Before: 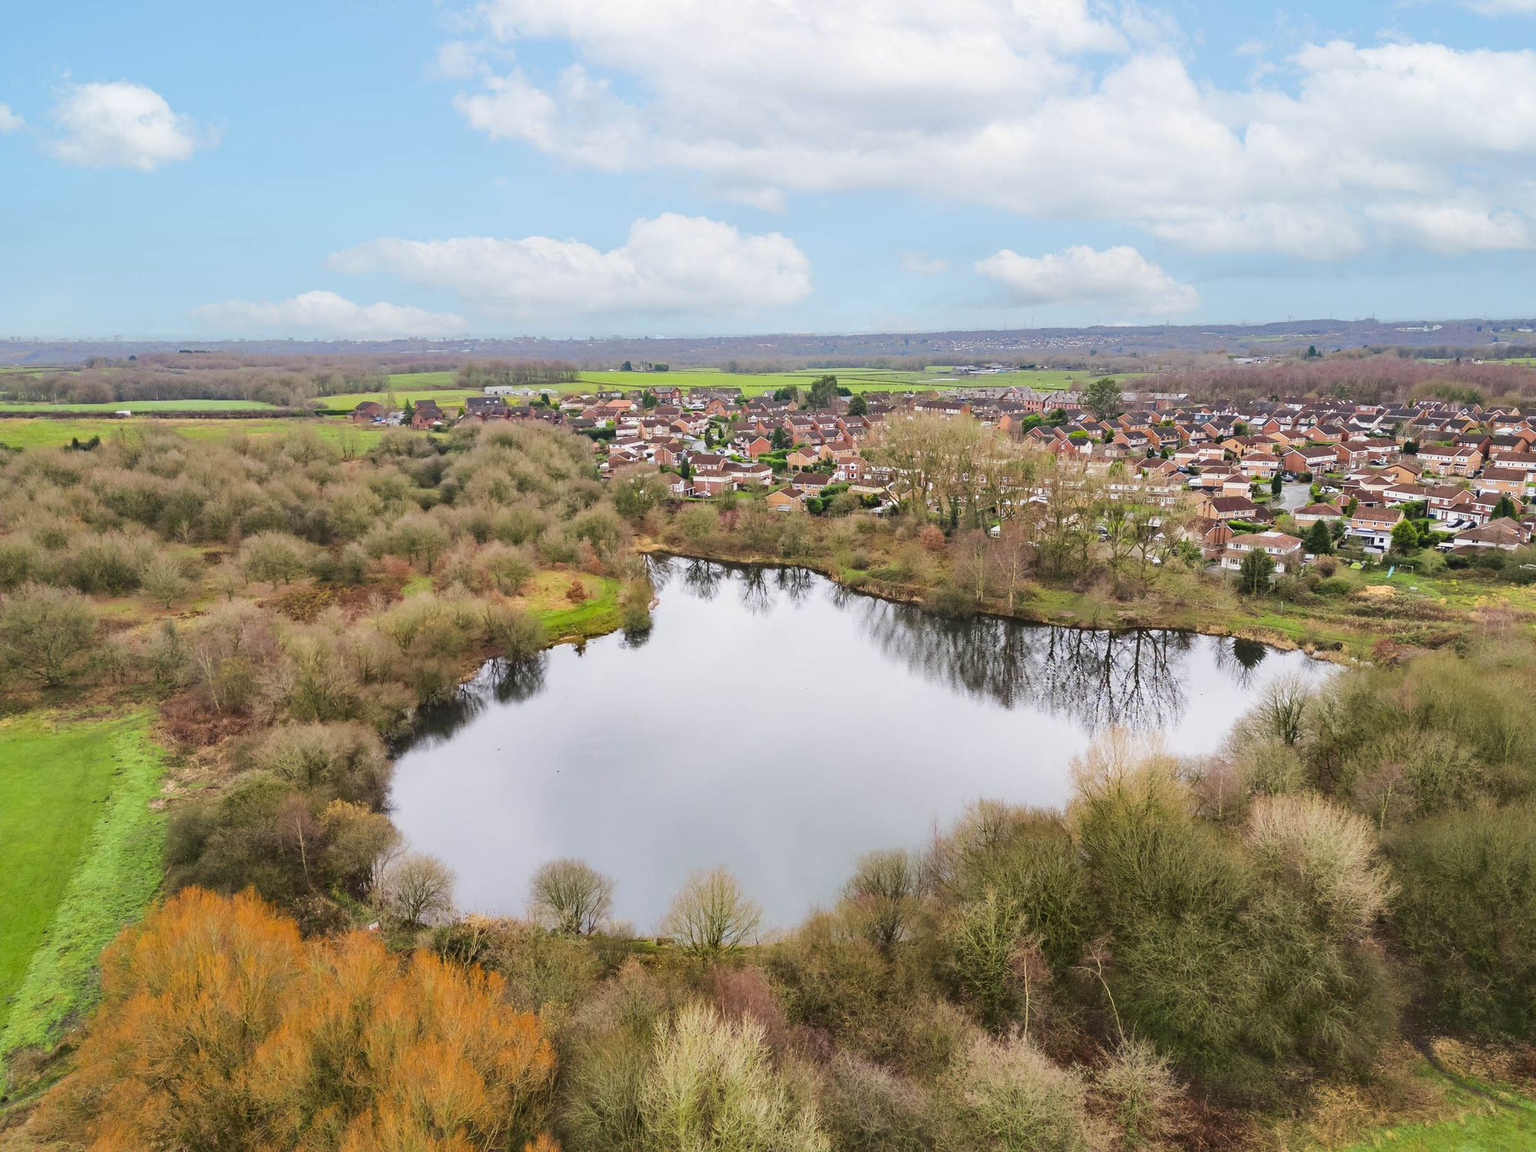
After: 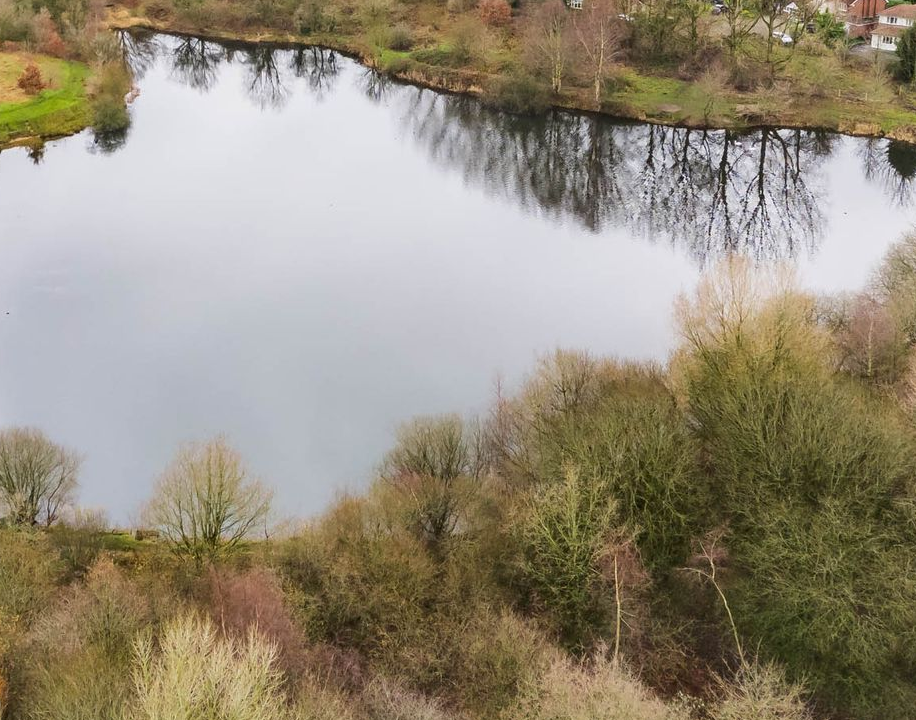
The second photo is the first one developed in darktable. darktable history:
crop: left 35.954%, top 46.105%, right 18.204%, bottom 5.832%
